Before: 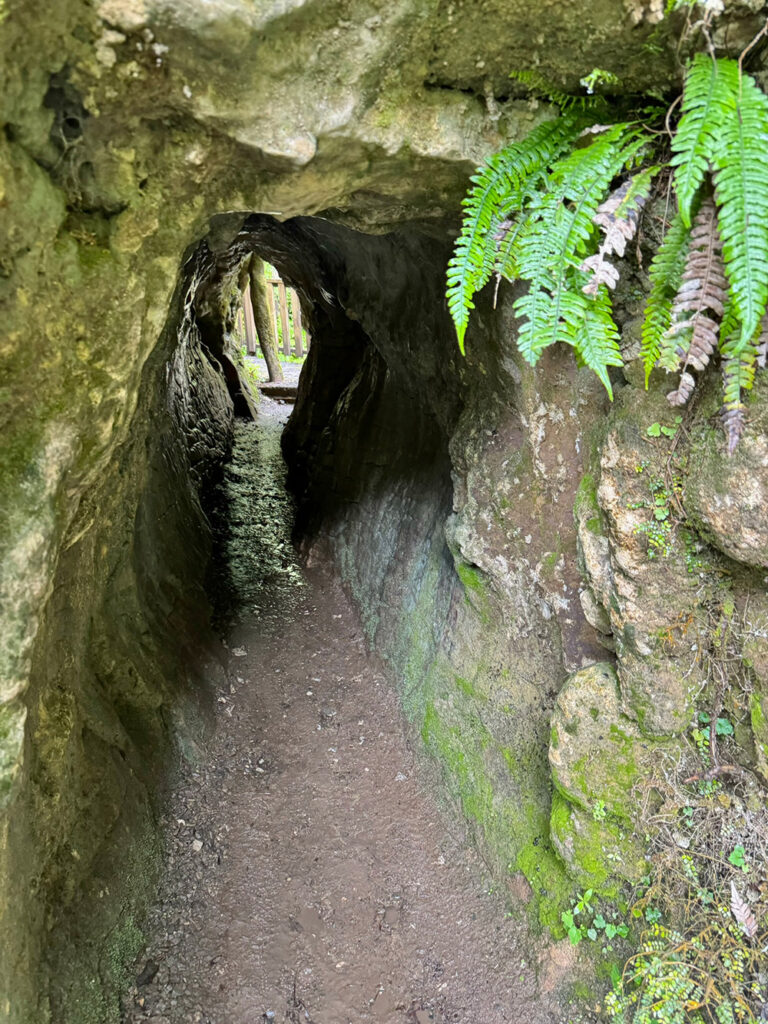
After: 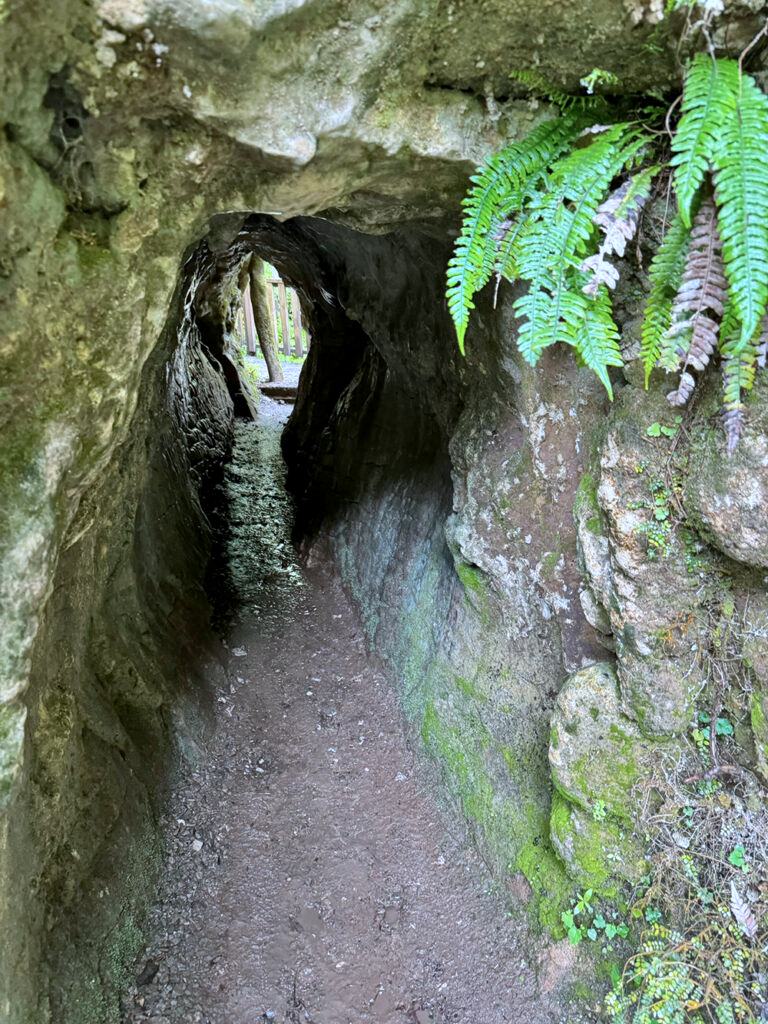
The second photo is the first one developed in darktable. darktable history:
local contrast: mode bilateral grid, contrast 20, coarseness 50, detail 119%, midtone range 0.2
color correction: highlights a* -2.42, highlights b* -18.33
